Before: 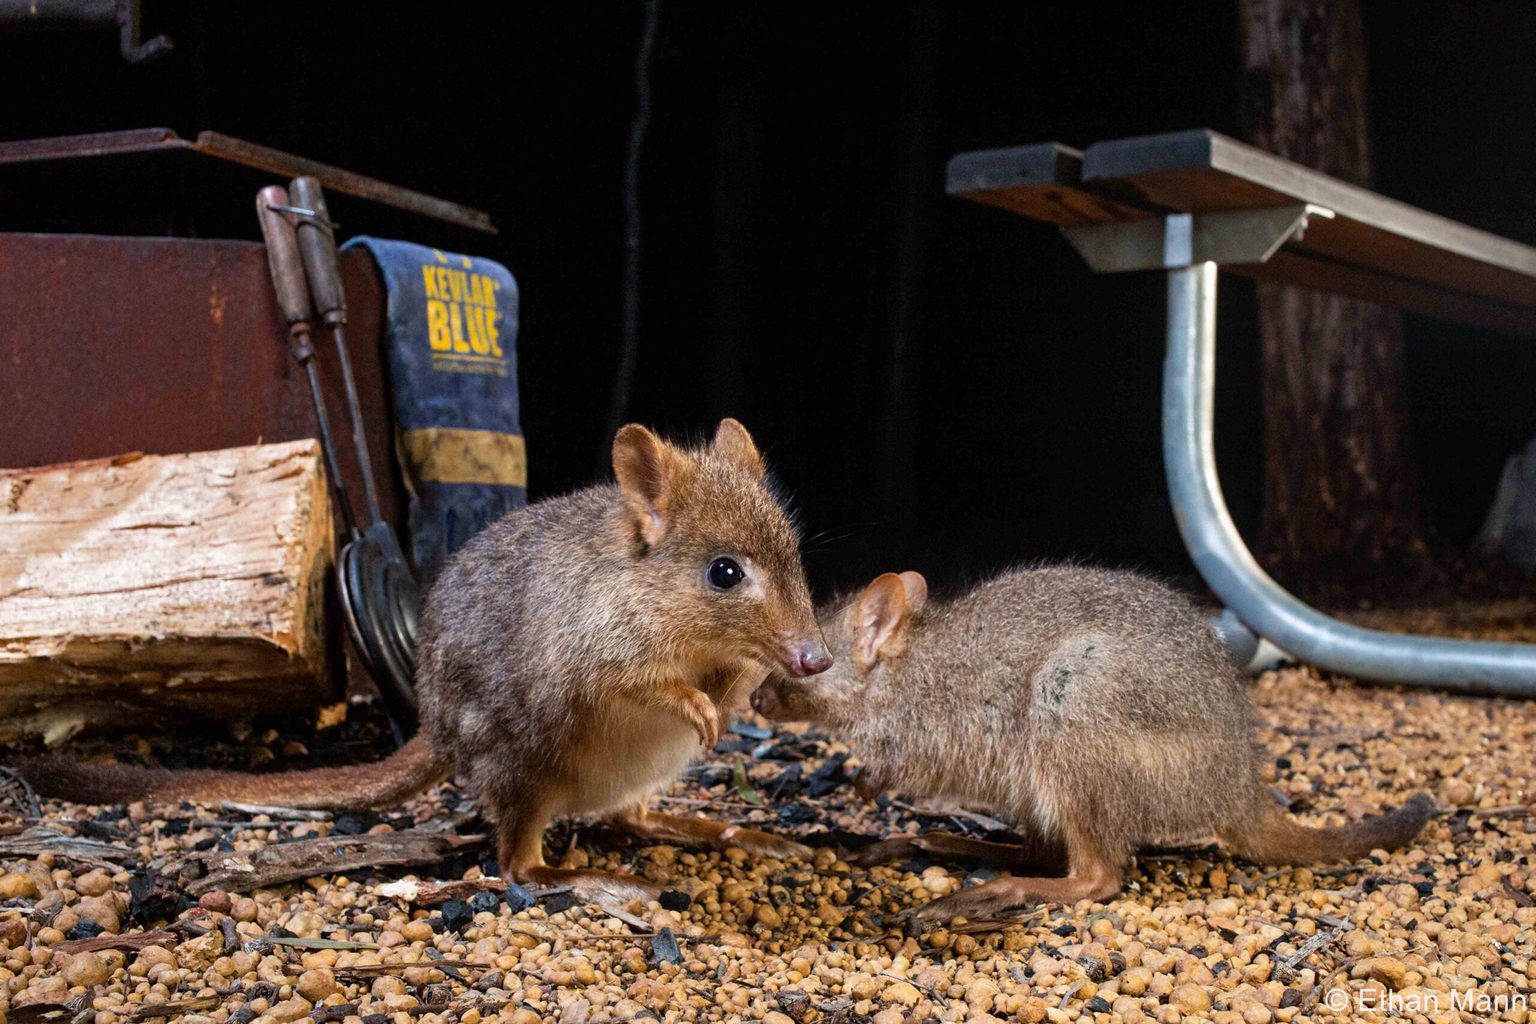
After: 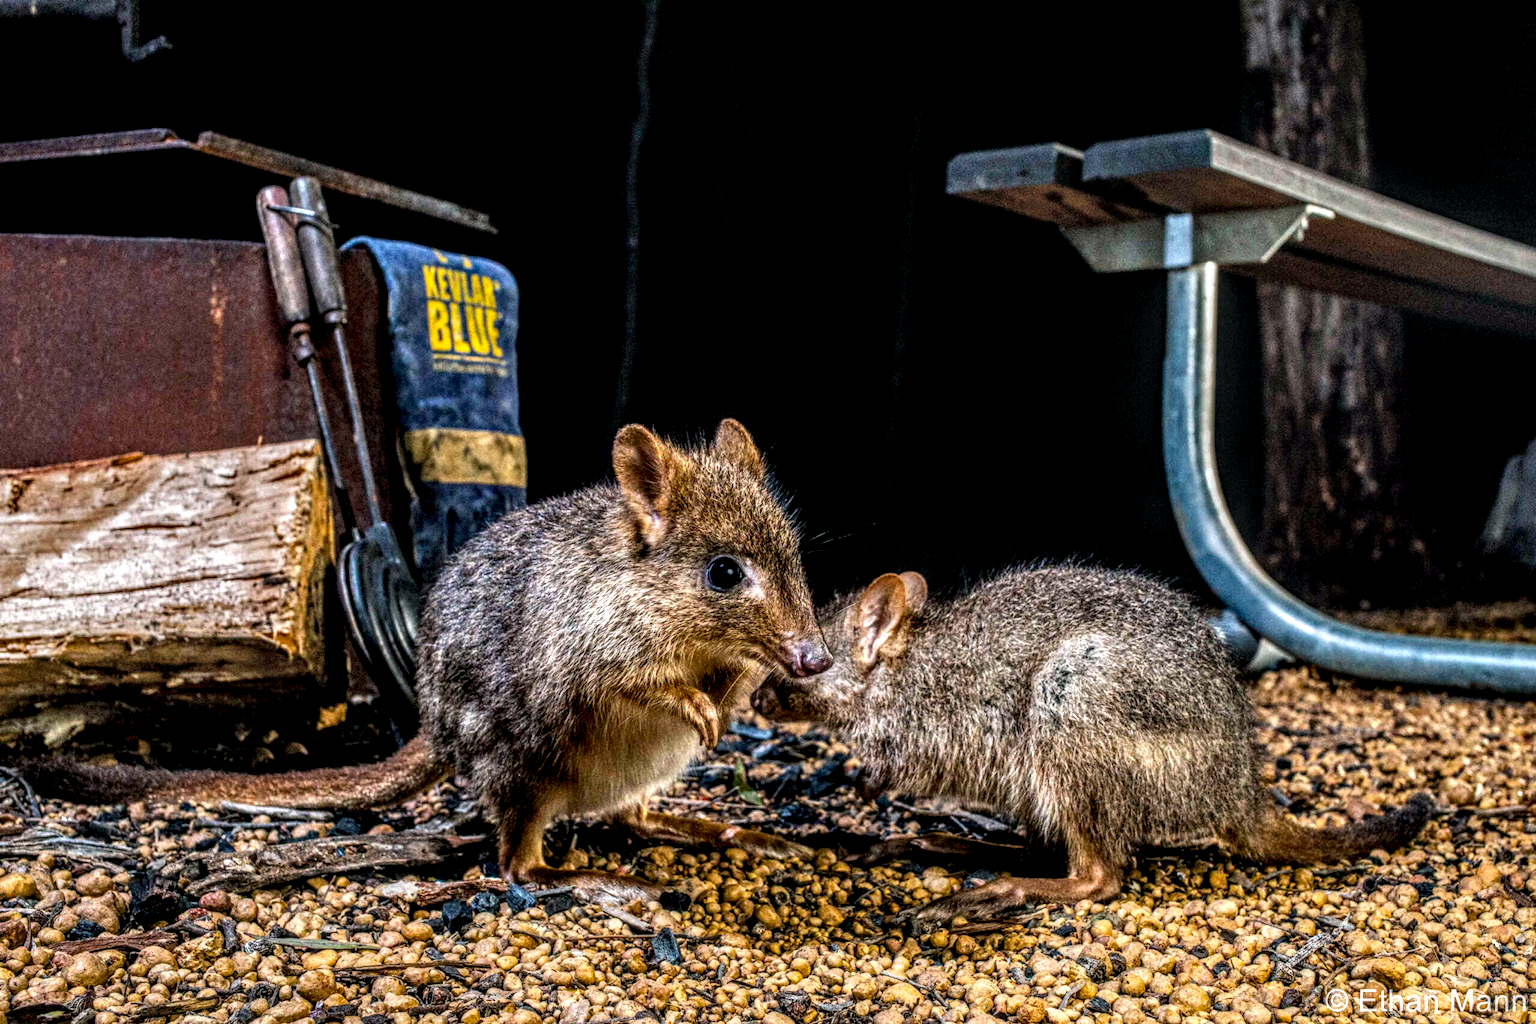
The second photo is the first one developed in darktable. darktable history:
local contrast: highlights 4%, shadows 6%, detail 298%, midtone range 0.306
color balance rgb: power › luminance -7.537%, power › chroma 1.094%, power › hue 217.42°, linear chroma grading › global chroma 8.928%, perceptual saturation grading › global saturation 15.077%, global vibrance 20%
